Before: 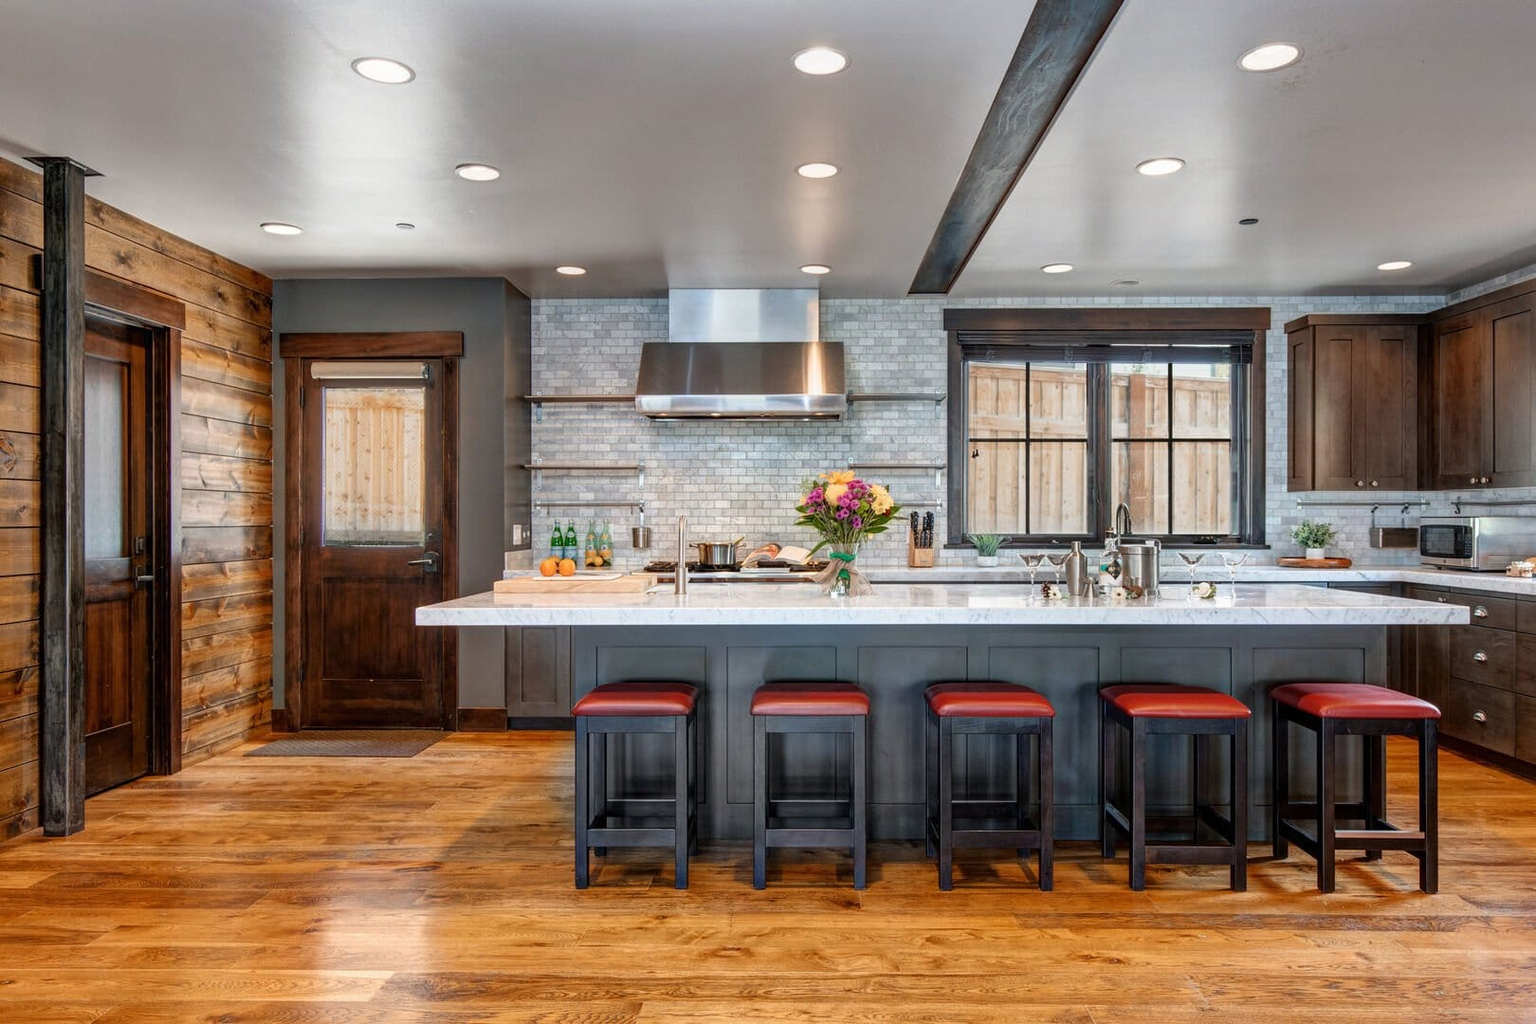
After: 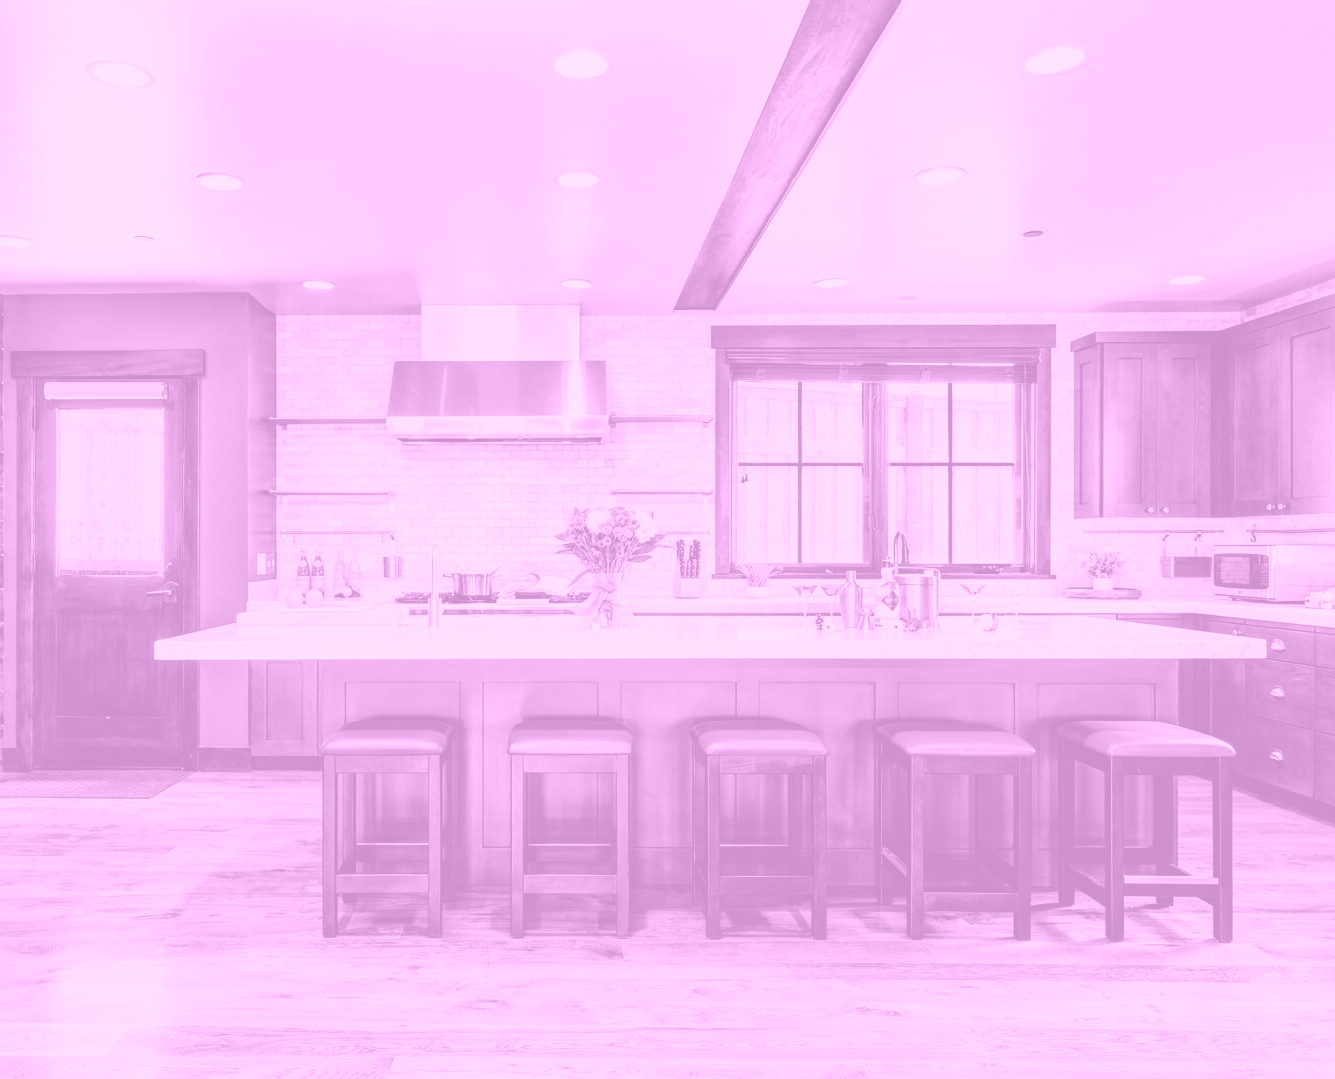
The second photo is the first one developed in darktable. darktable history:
colorize: hue 331.2°, saturation 69%, source mix 30.28%, lightness 69.02%, version 1
crop: left 17.582%, bottom 0.031%
base curve: curves: ch0 [(0, 0) (0.036, 0.025) (0.121, 0.166) (0.206, 0.329) (0.605, 0.79) (1, 1)], preserve colors none
white balance: red 0.976, blue 1.04
color calibration: illuminant same as pipeline (D50), adaptation none (bypass), gamut compression 1.72
